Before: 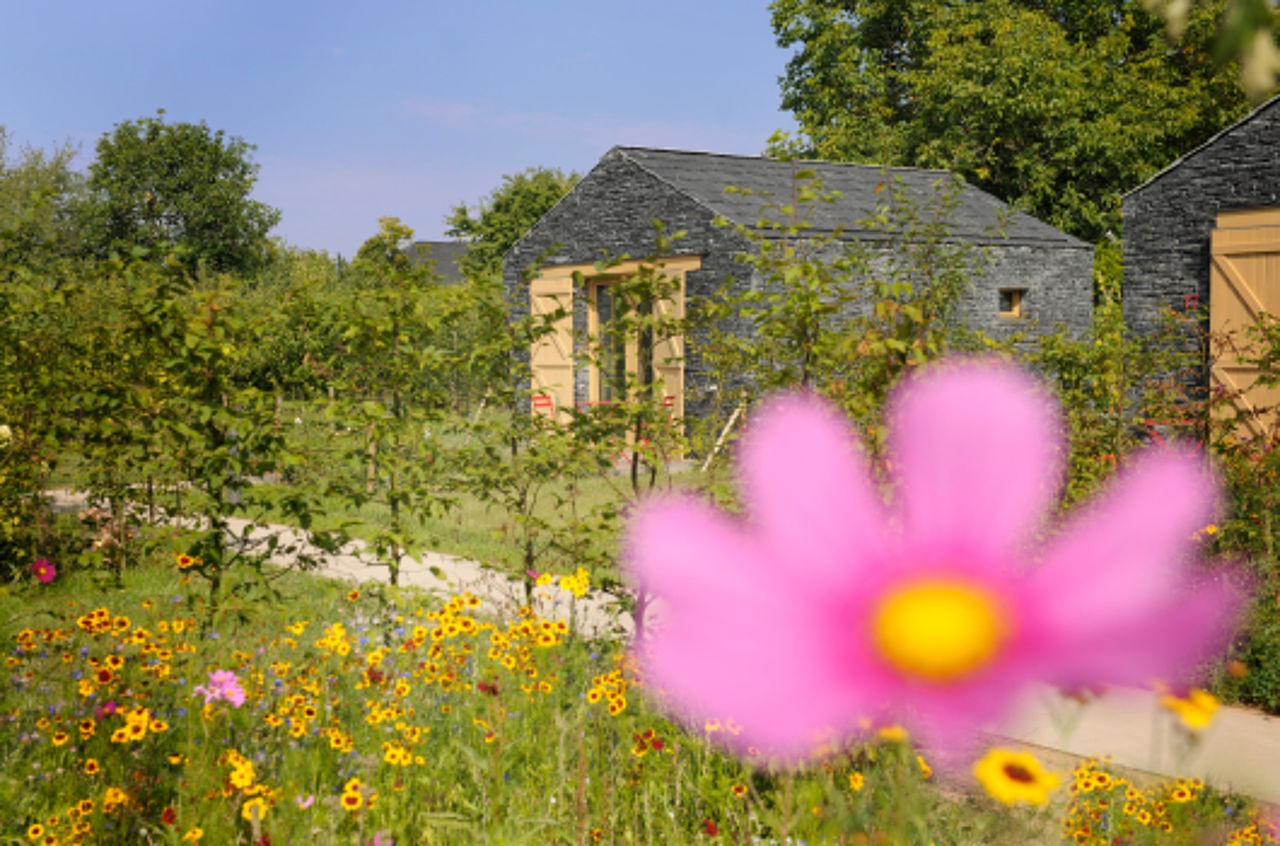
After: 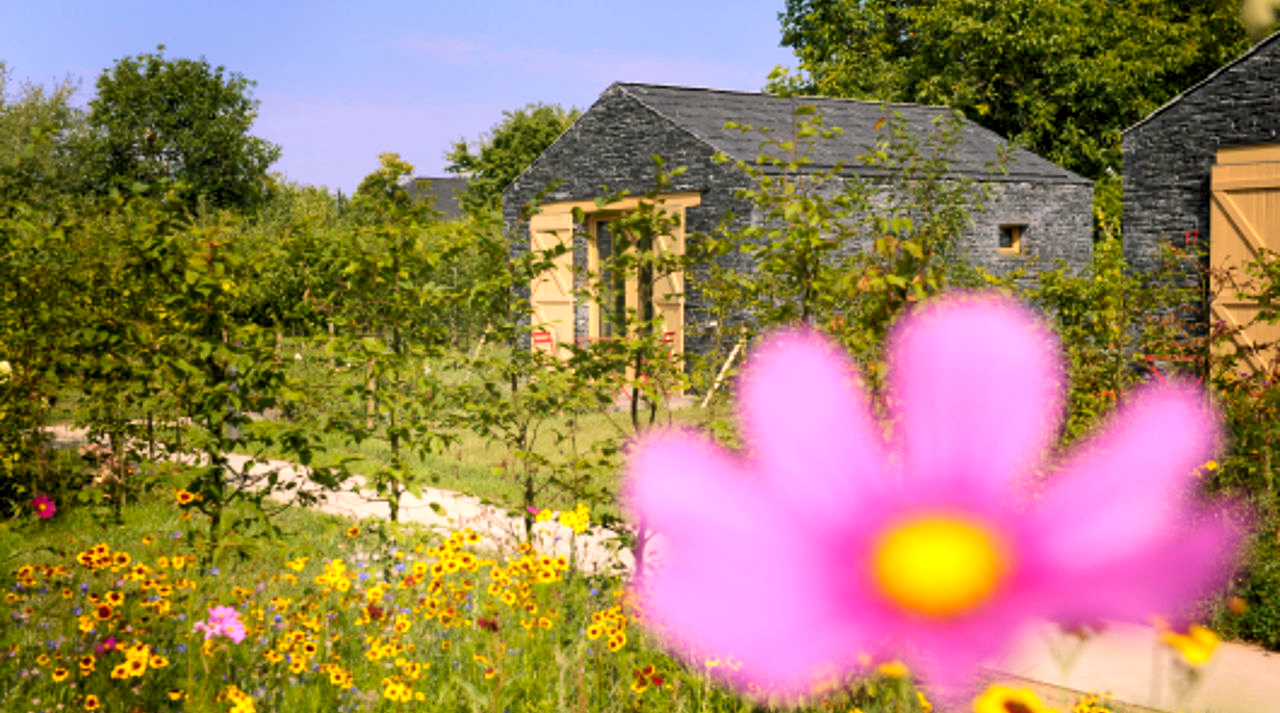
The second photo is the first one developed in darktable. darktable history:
color balance rgb: highlights gain › chroma 1.519%, highlights gain › hue 312.1°, perceptual saturation grading › global saturation 0.286%, global vibrance 20%
color correction: highlights b* -0.06
exposure: black level correction 0.005, exposure 0.016 EV, compensate exposure bias true, compensate highlight preservation false
tone equalizer: -8 EV -0.421 EV, -7 EV -0.357 EV, -6 EV -0.315 EV, -5 EV -0.238 EV, -3 EV 0.195 EV, -2 EV 0.362 EV, -1 EV 0.41 EV, +0 EV 0.409 EV, edges refinement/feathering 500, mask exposure compensation -1.57 EV, preserve details no
crop: top 7.598%, bottom 8.074%
velvia: on, module defaults
